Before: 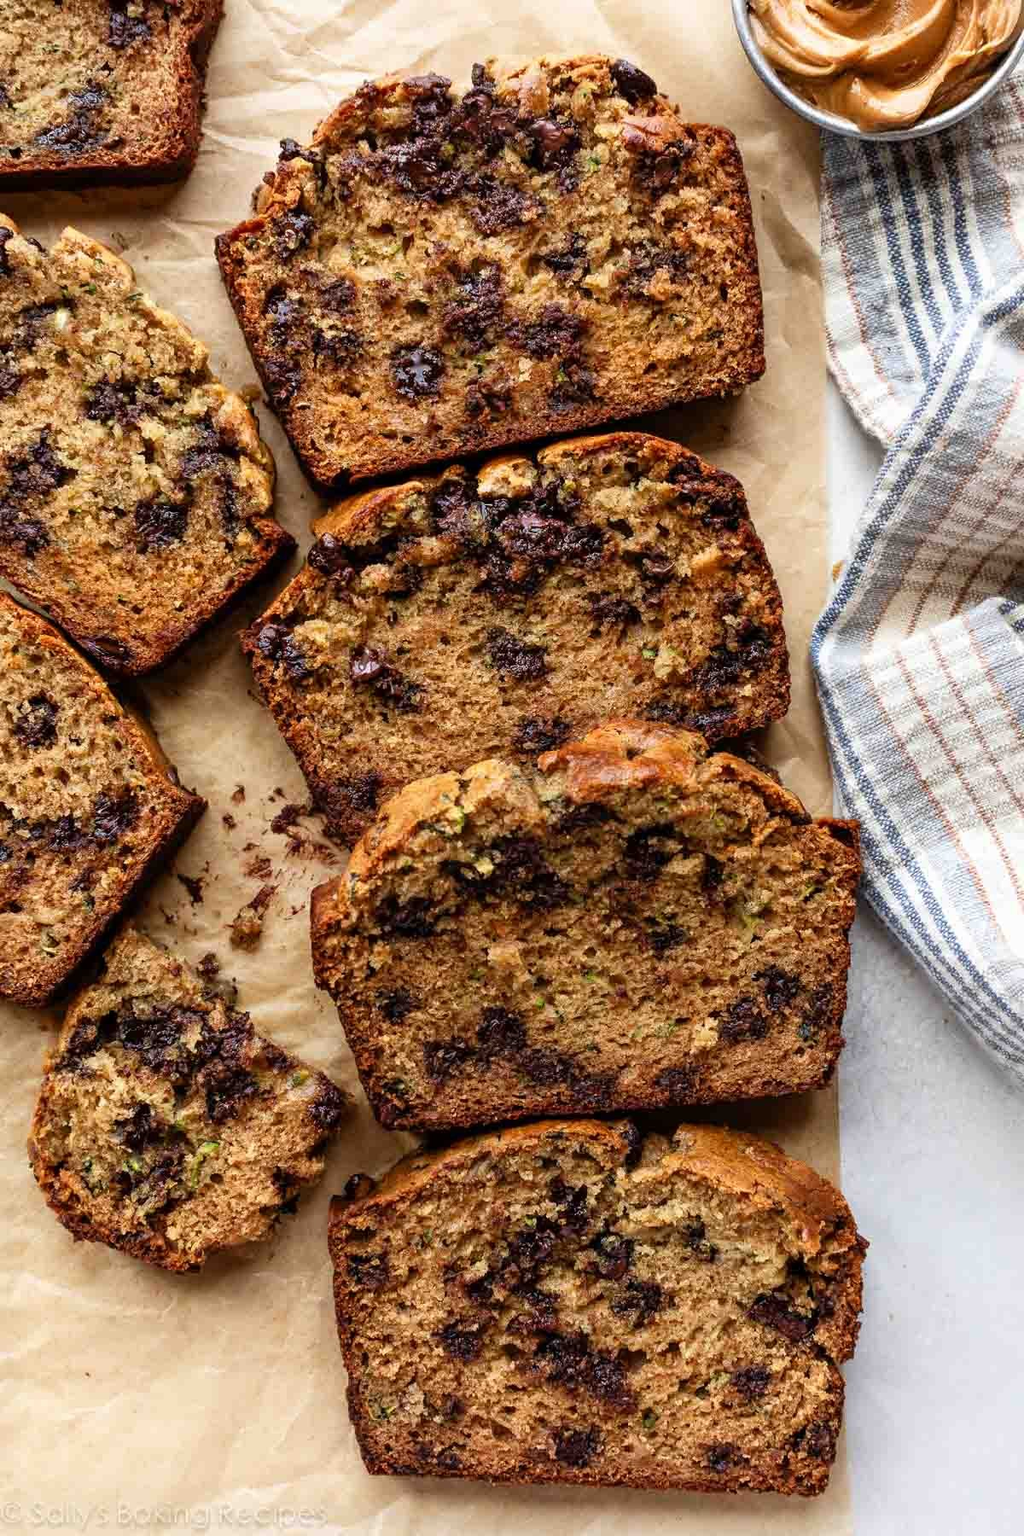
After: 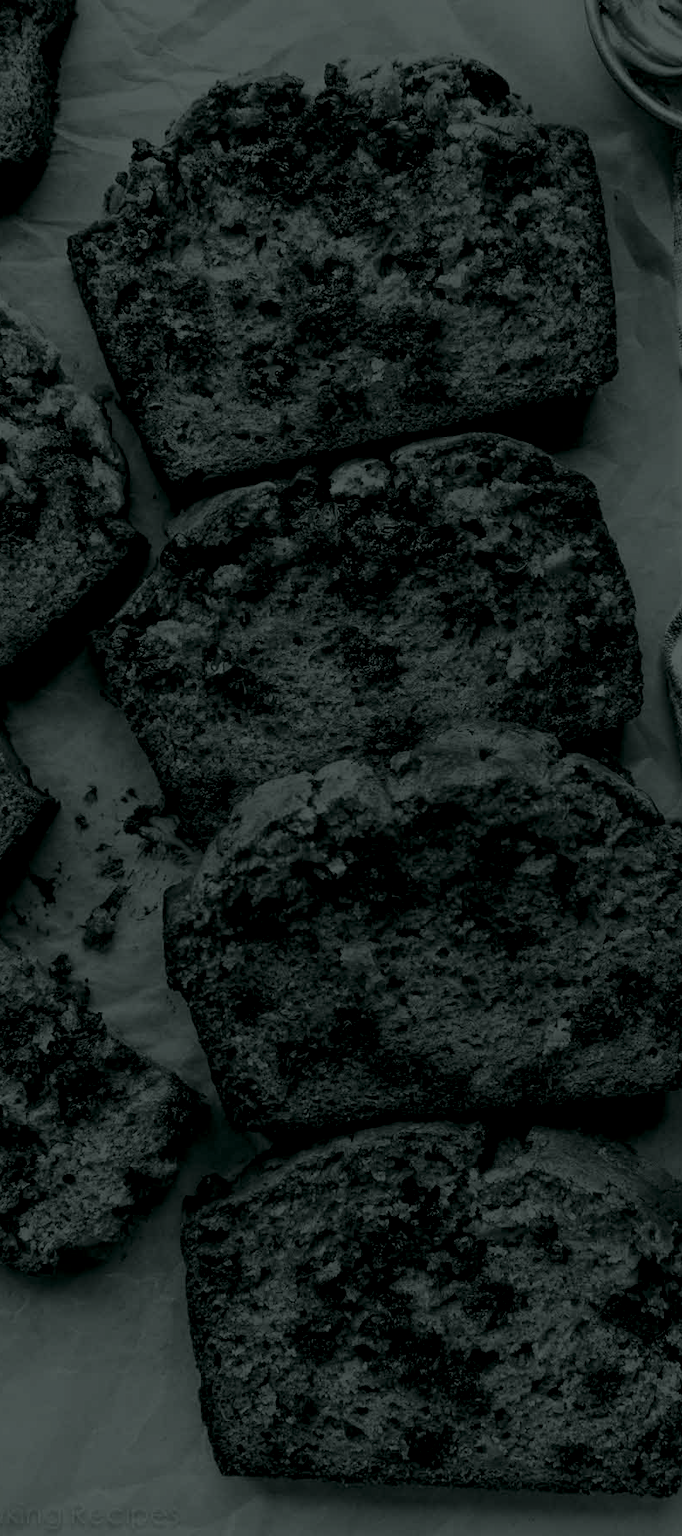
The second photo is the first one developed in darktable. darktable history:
crop and rotate: left 14.436%, right 18.898%
colorize: hue 90°, saturation 19%, lightness 1.59%, version 1
